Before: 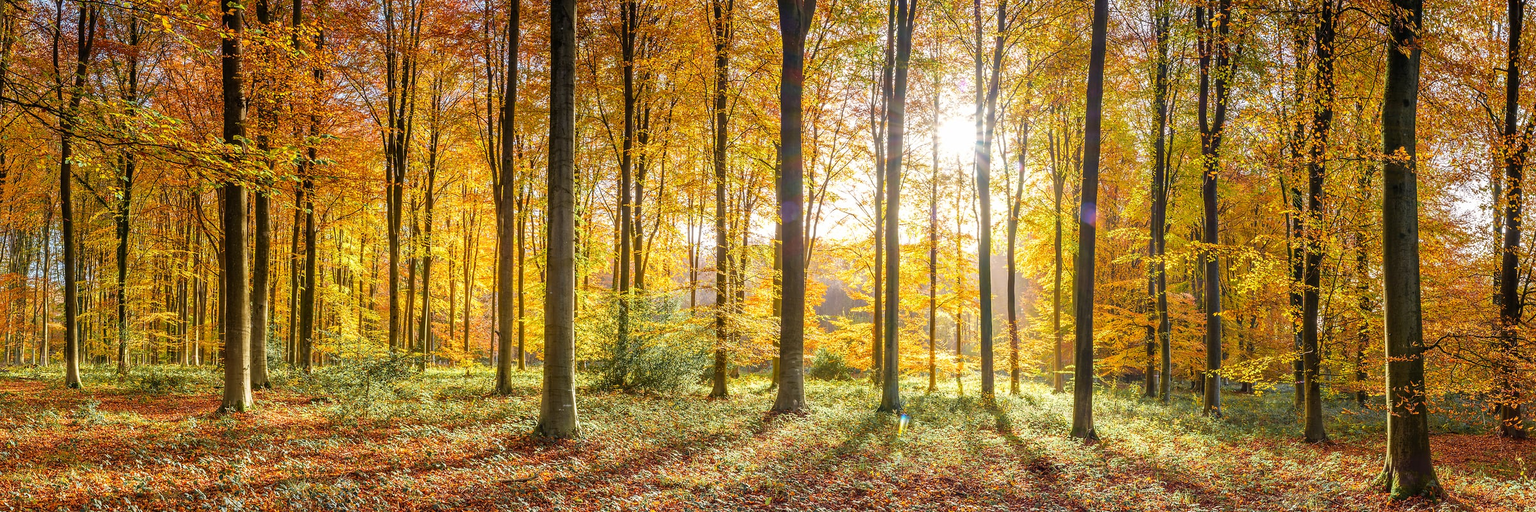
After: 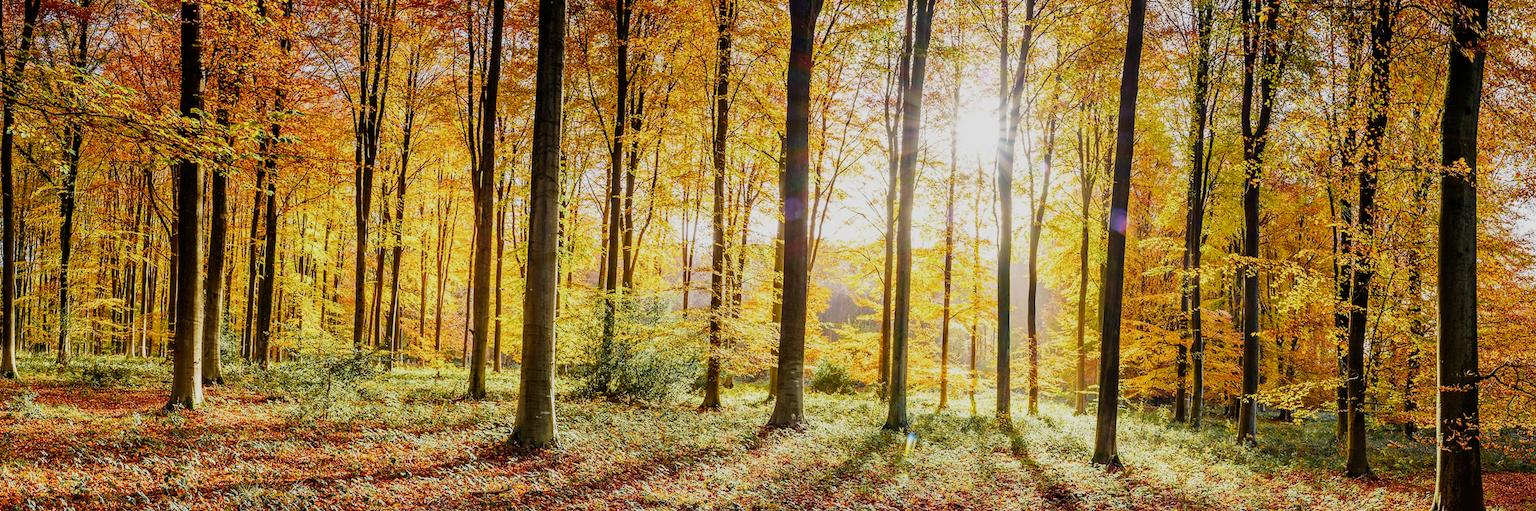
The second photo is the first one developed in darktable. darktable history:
crop and rotate: angle -1.69°
sigmoid: contrast 1.6, skew -0.2, preserve hue 0%, red attenuation 0.1, red rotation 0.035, green attenuation 0.1, green rotation -0.017, blue attenuation 0.15, blue rotation -0.052, base primaries Rec2020
